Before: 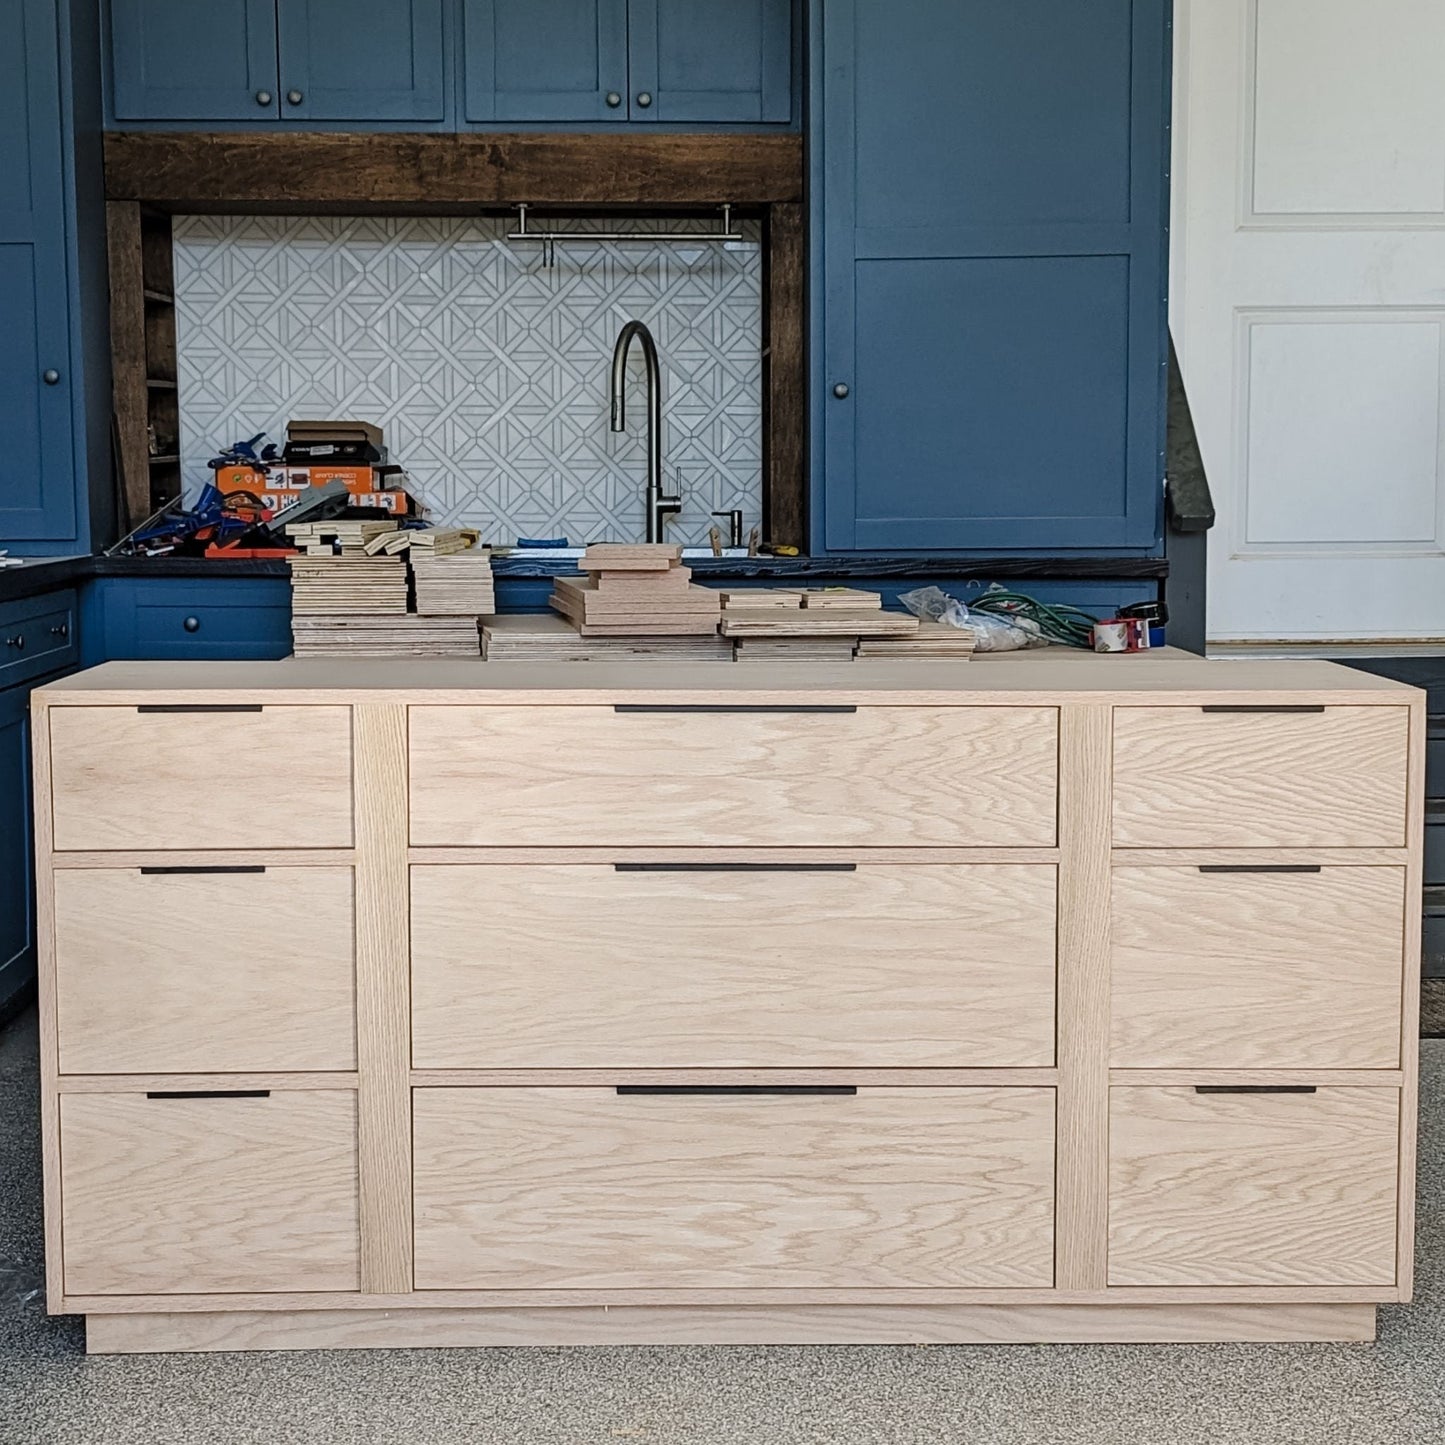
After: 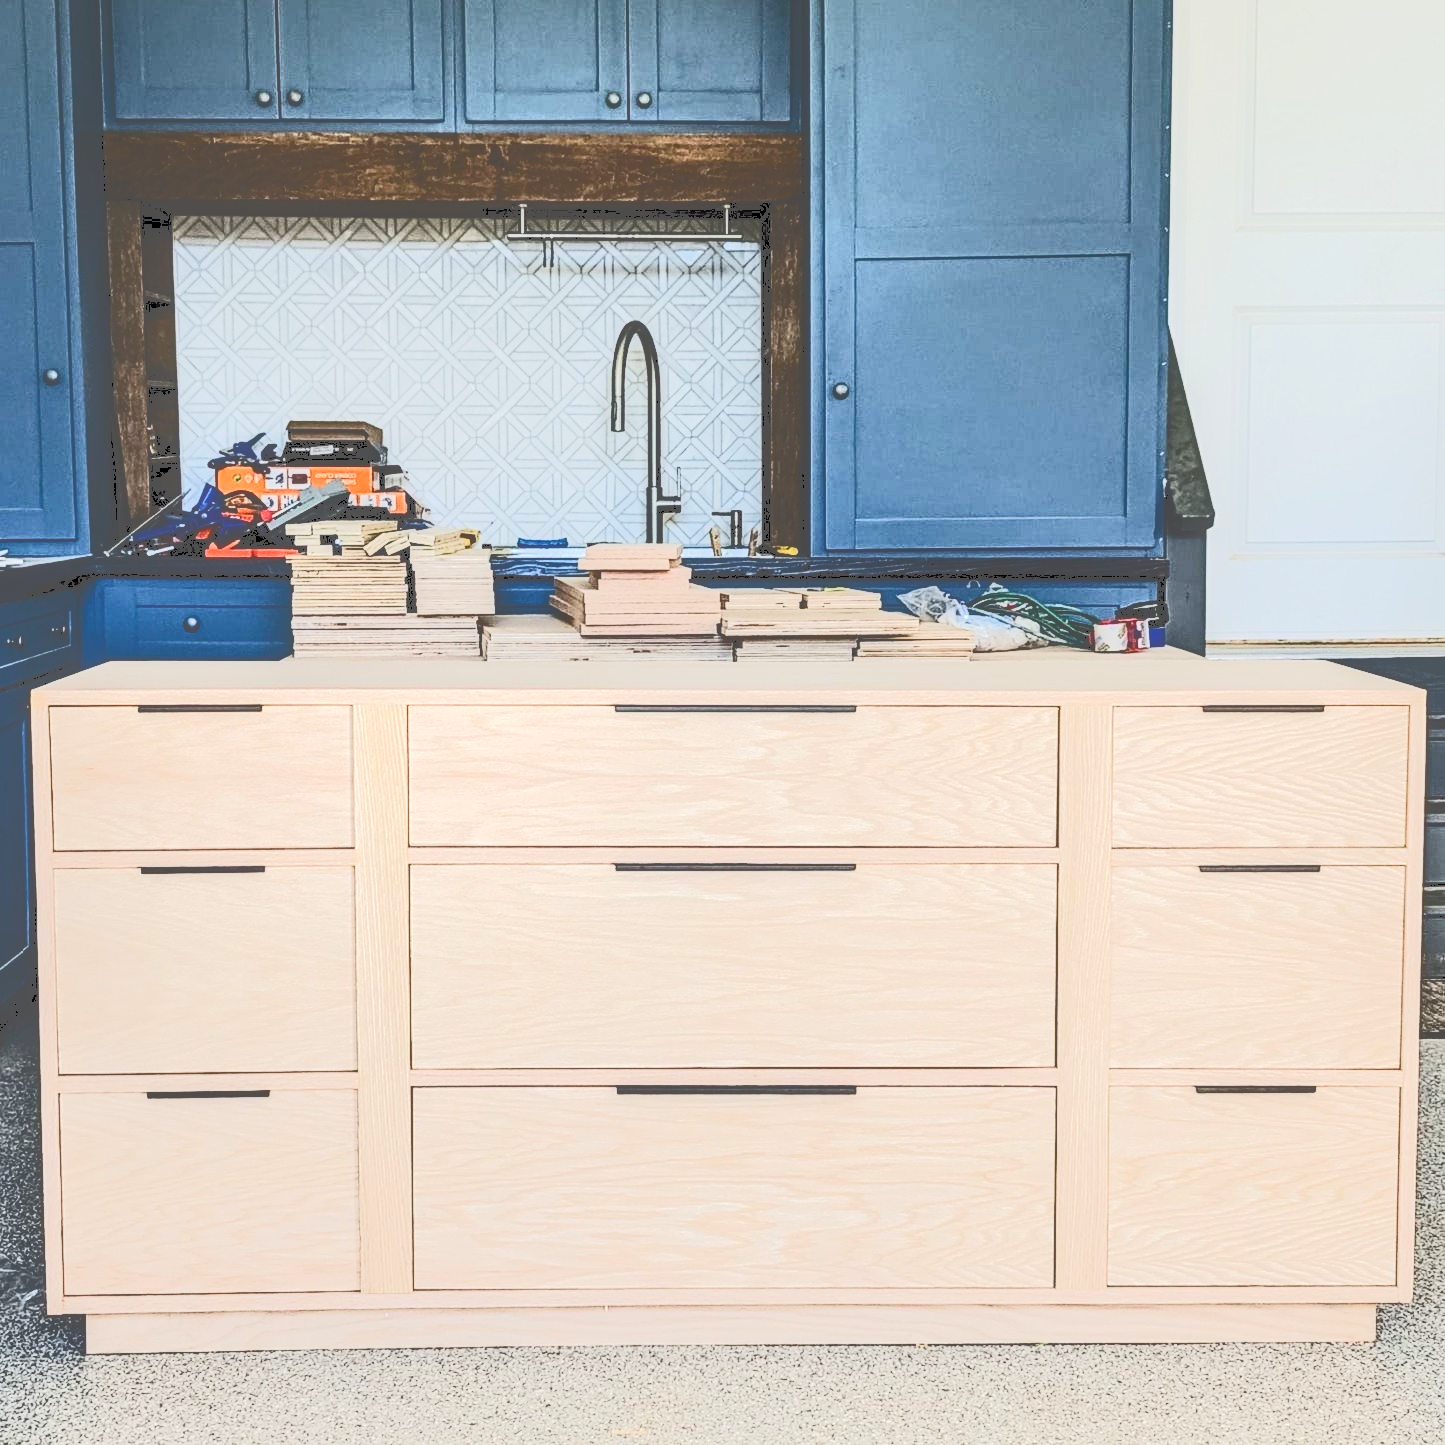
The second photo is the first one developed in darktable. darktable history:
local contrast: on, module defaults
tone equalizer: -7 EV 0.162 EV, -6 EV 0.603 EV, -5 EV 1.11 EV, -4 EV 1.34 EV, -3 EV 1.16 EV, -2 EV 0.6 EV, -1 EV 0.159 EV, edges refinement/feathering 500, mask exposure compensation -1.57 EV, preserve details no
tone curve: curves: ch0 [(0, 0) (0.003, 0.331) (0.011, 0.333) (0.025, 0.333) (0.044, 0.334) (0.069, 0.335) (0.1, 0.338) (0.136, 0.342) (0.177, 0.347) (0.224, 0.352) (0.277, 0.359) (0.335, 0.39) (0.399, 0.434) (0.468, 0.509) (0.543, 0.615) (0.623, 0.731) (0.709, 0.814) (0.801, 0.88) (0.898, 0.921) (1, 1)], color space Lab, independent channels, preserve colors none
